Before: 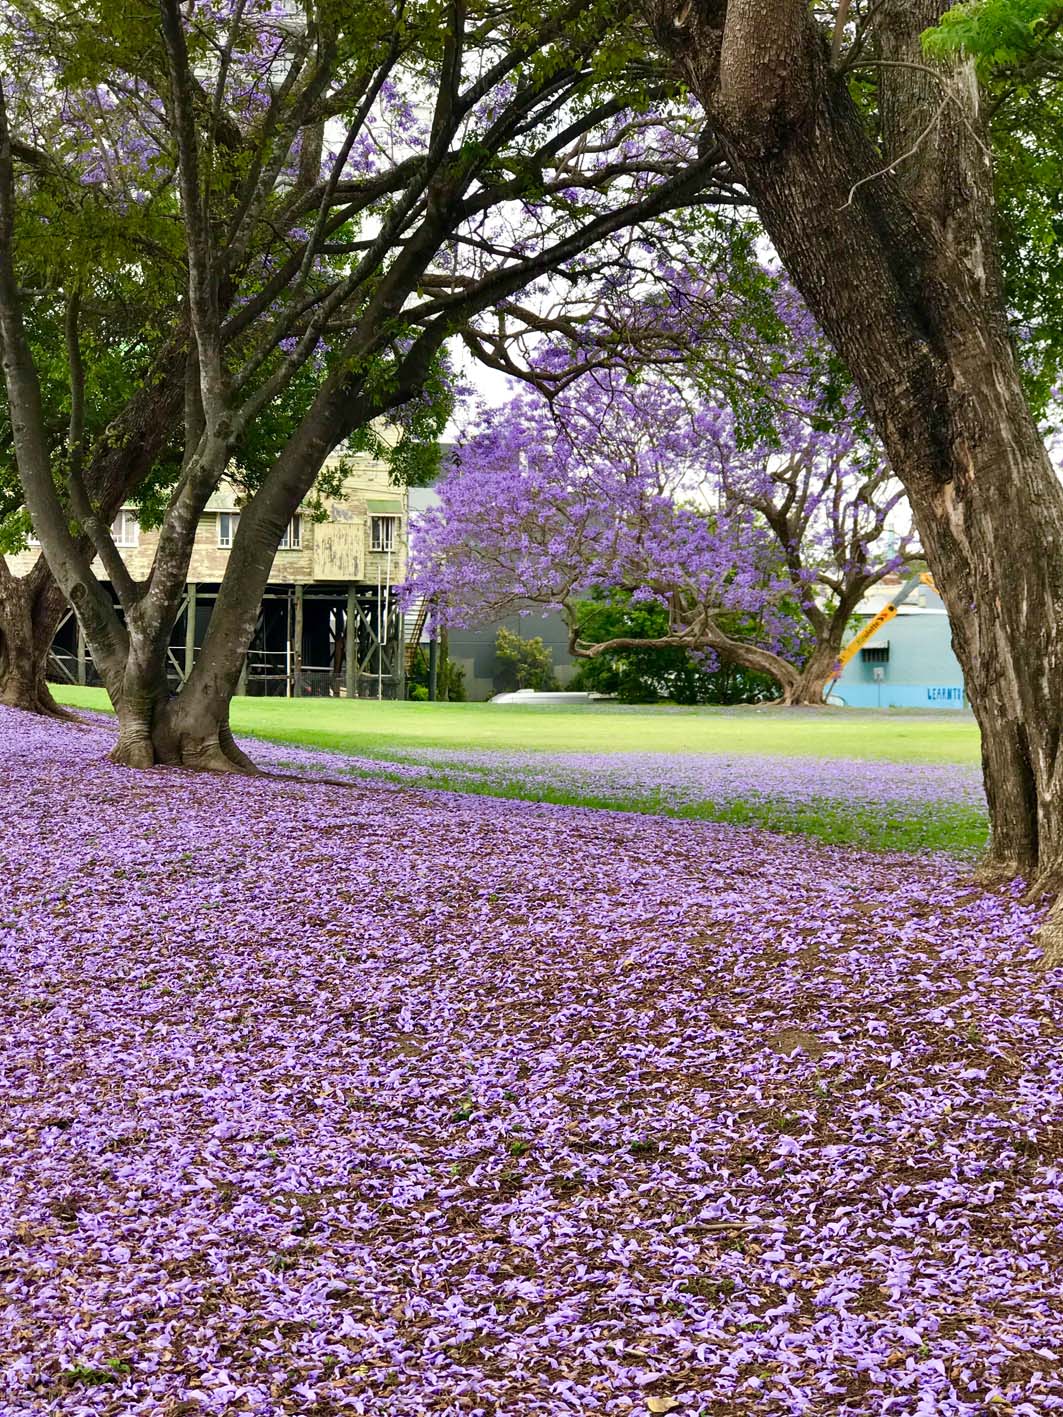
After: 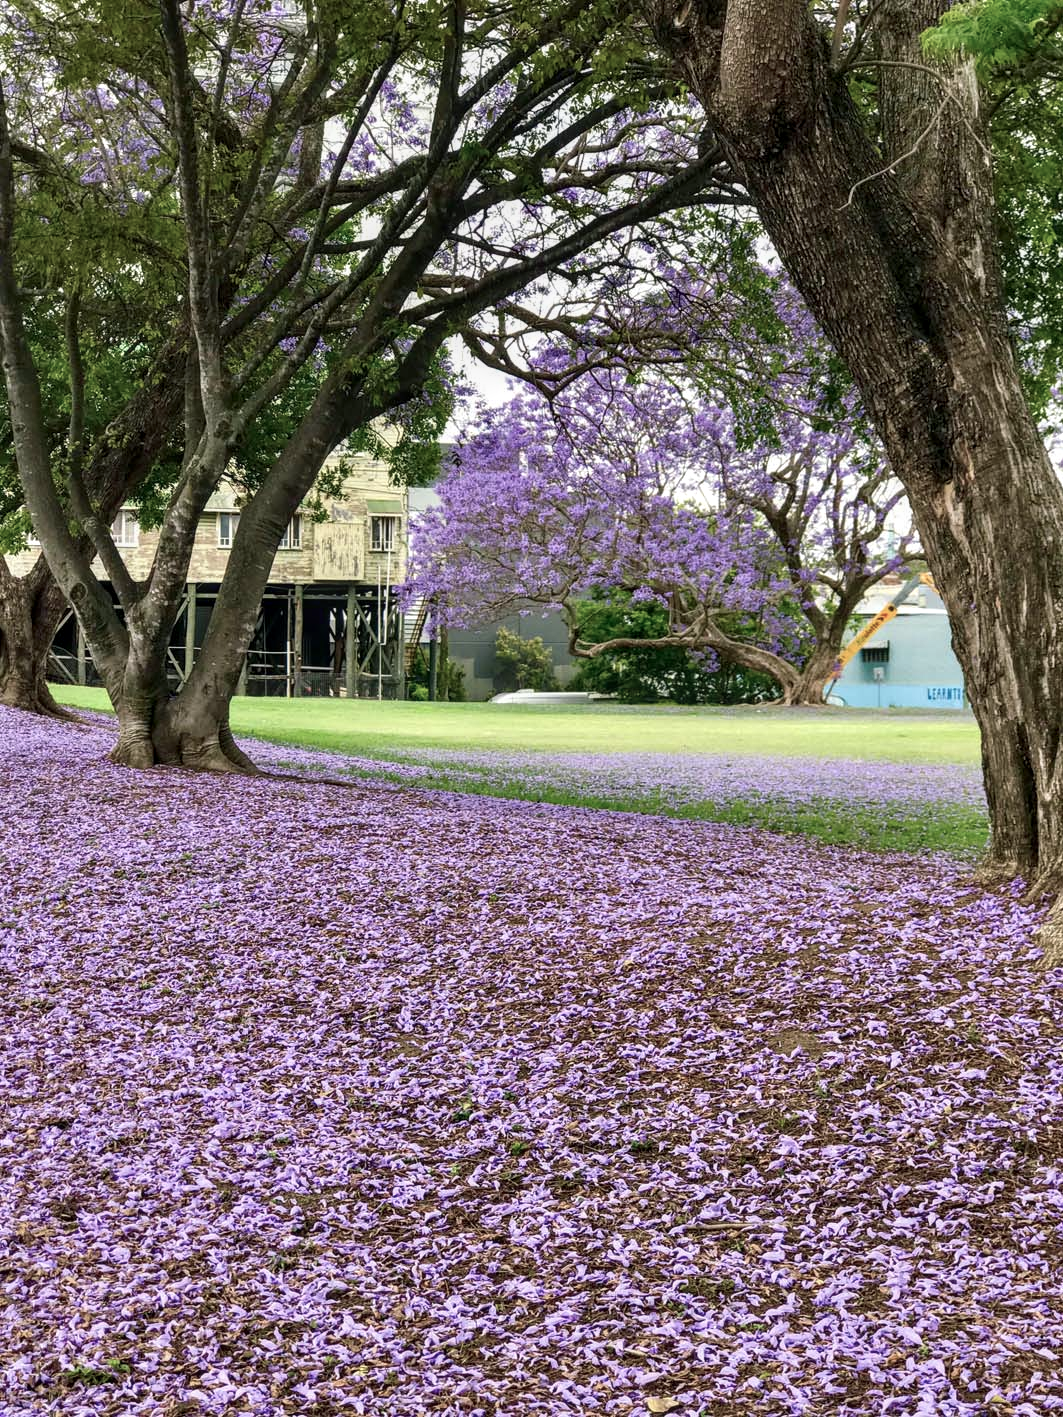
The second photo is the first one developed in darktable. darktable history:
local contrast: on, module defaults
color balance rgb: shadows lift › chroma 2.048%, shadows lift › hue 136.99°, linear chroma grading › global chroma 0.674%, perceptual saturation grading › global saturation -27.61%, global vibrance 20%
